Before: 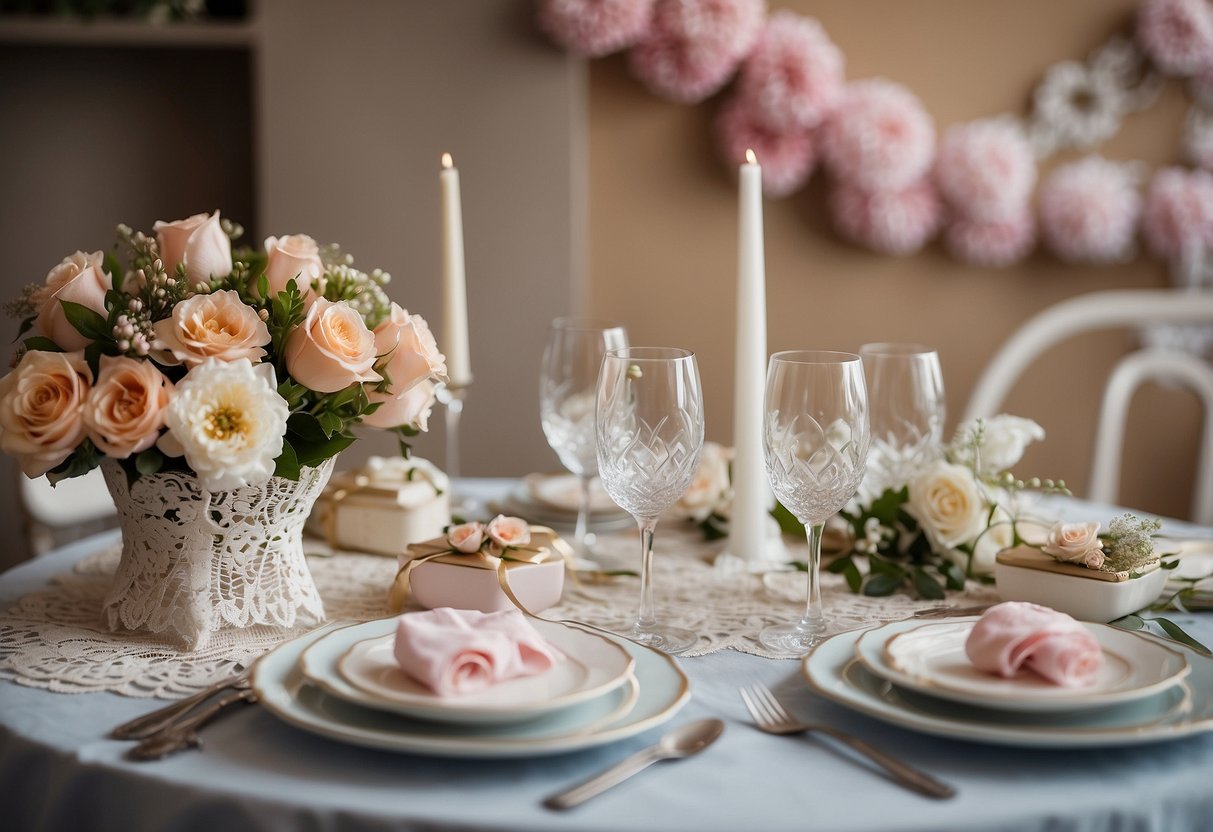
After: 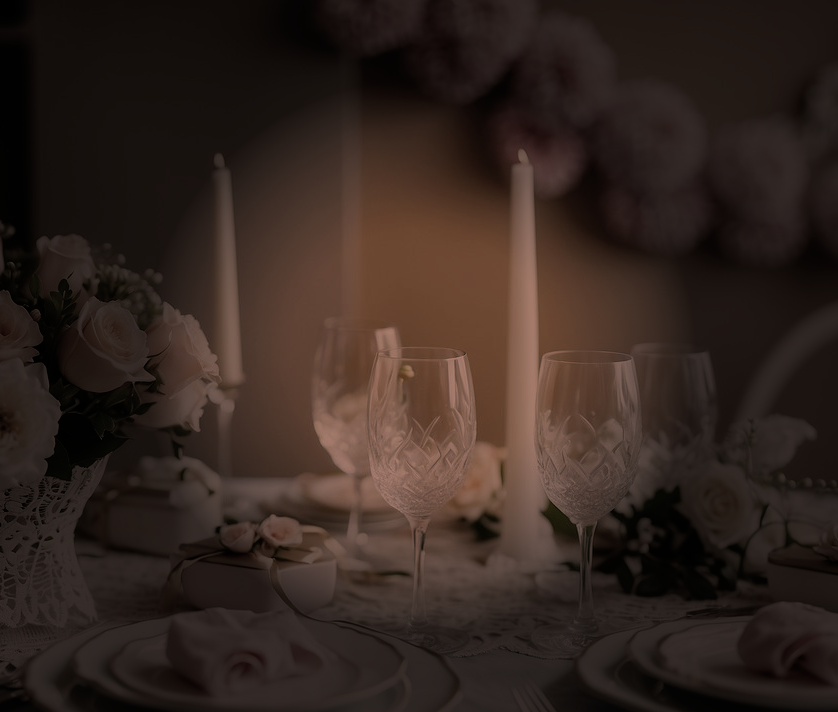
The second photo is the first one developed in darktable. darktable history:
vignetting: fall-off start 30.75%, fall-off radius 35.32%, brightness -0.871
levels: levels [0, 0.445, 1]
crop: left 18.798%, right 12.089%, bottom 14.347%
exposure: exposure -2.396 EV, compensate highlight preservation false
color correction: highlights a* 39.75, highlights b* 39.54, saturation 0.689
